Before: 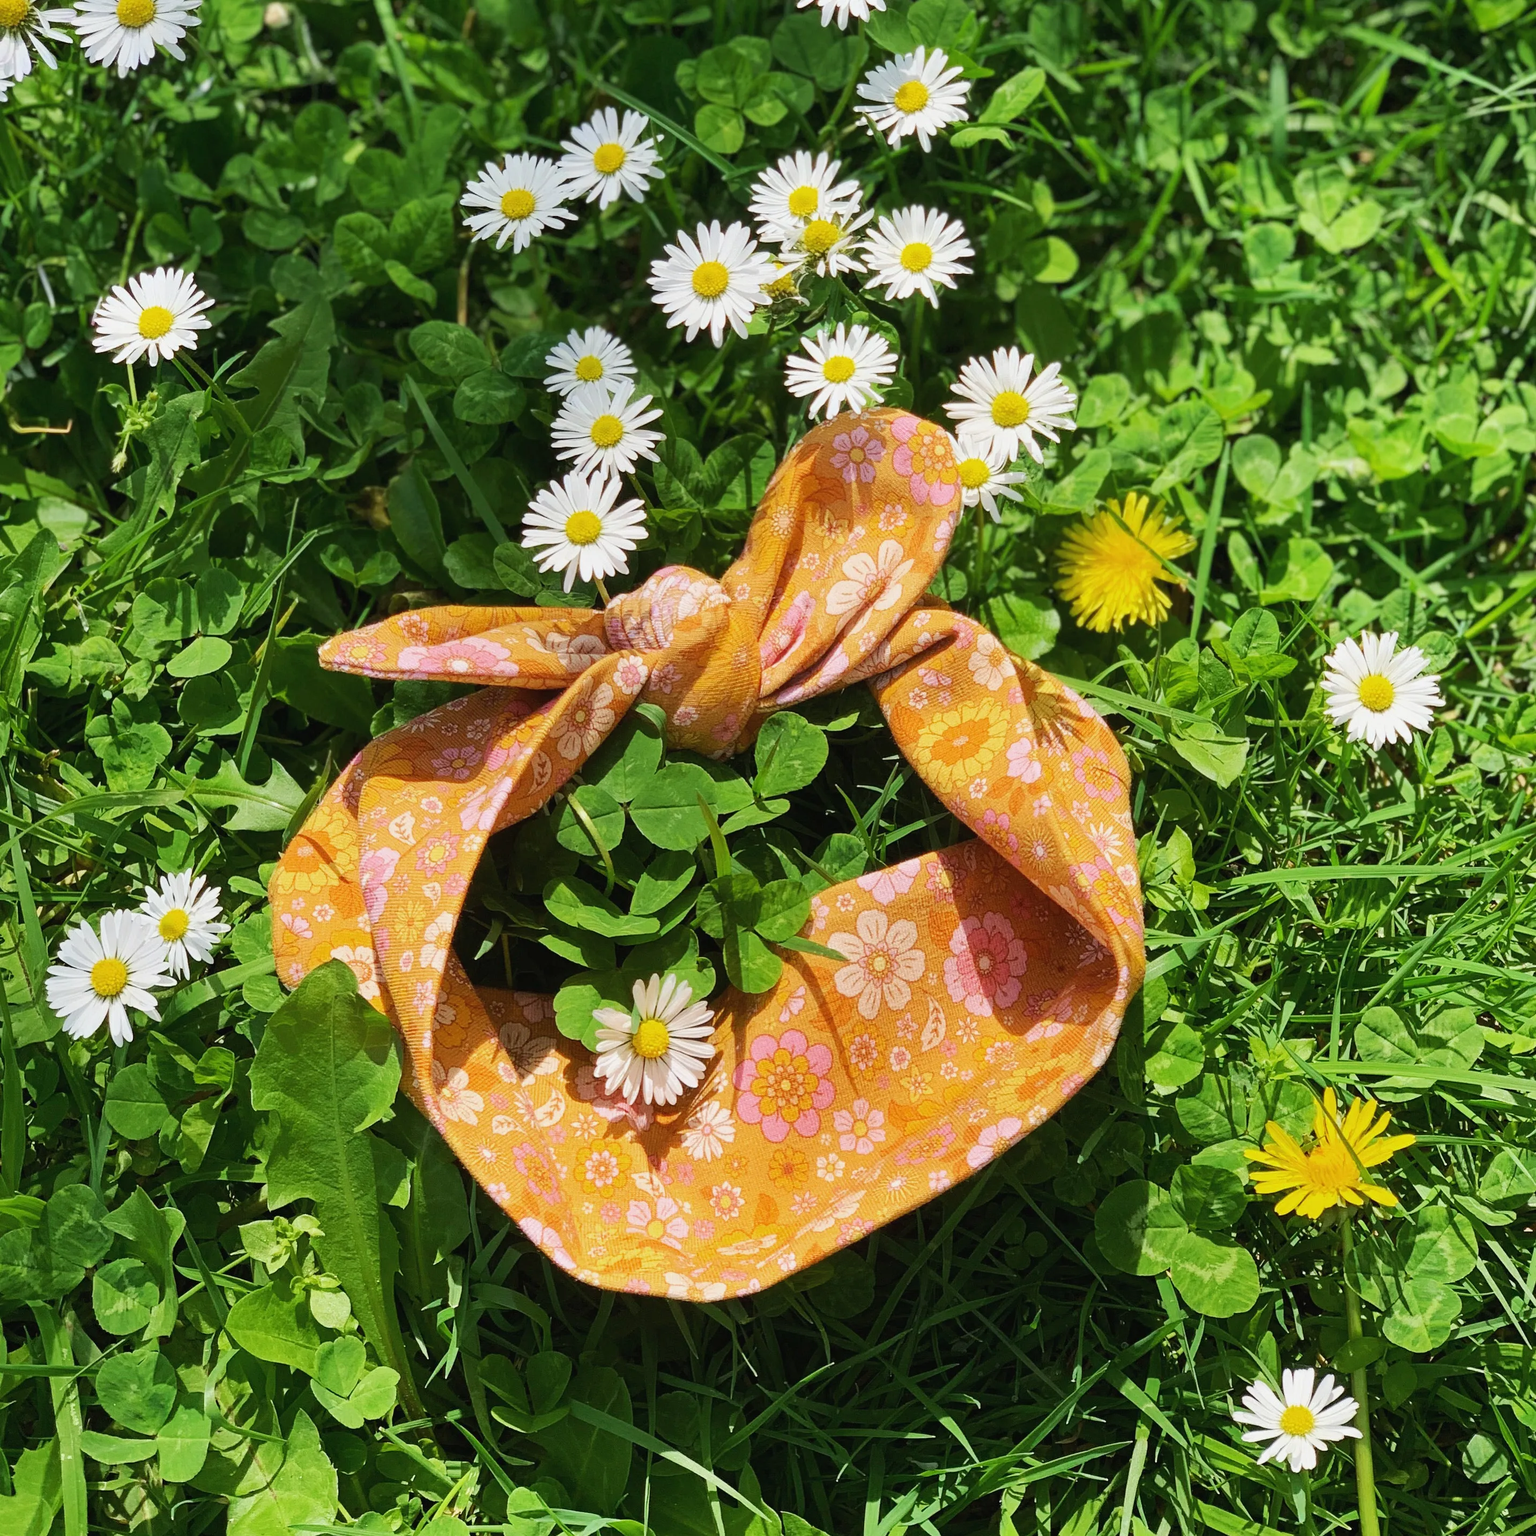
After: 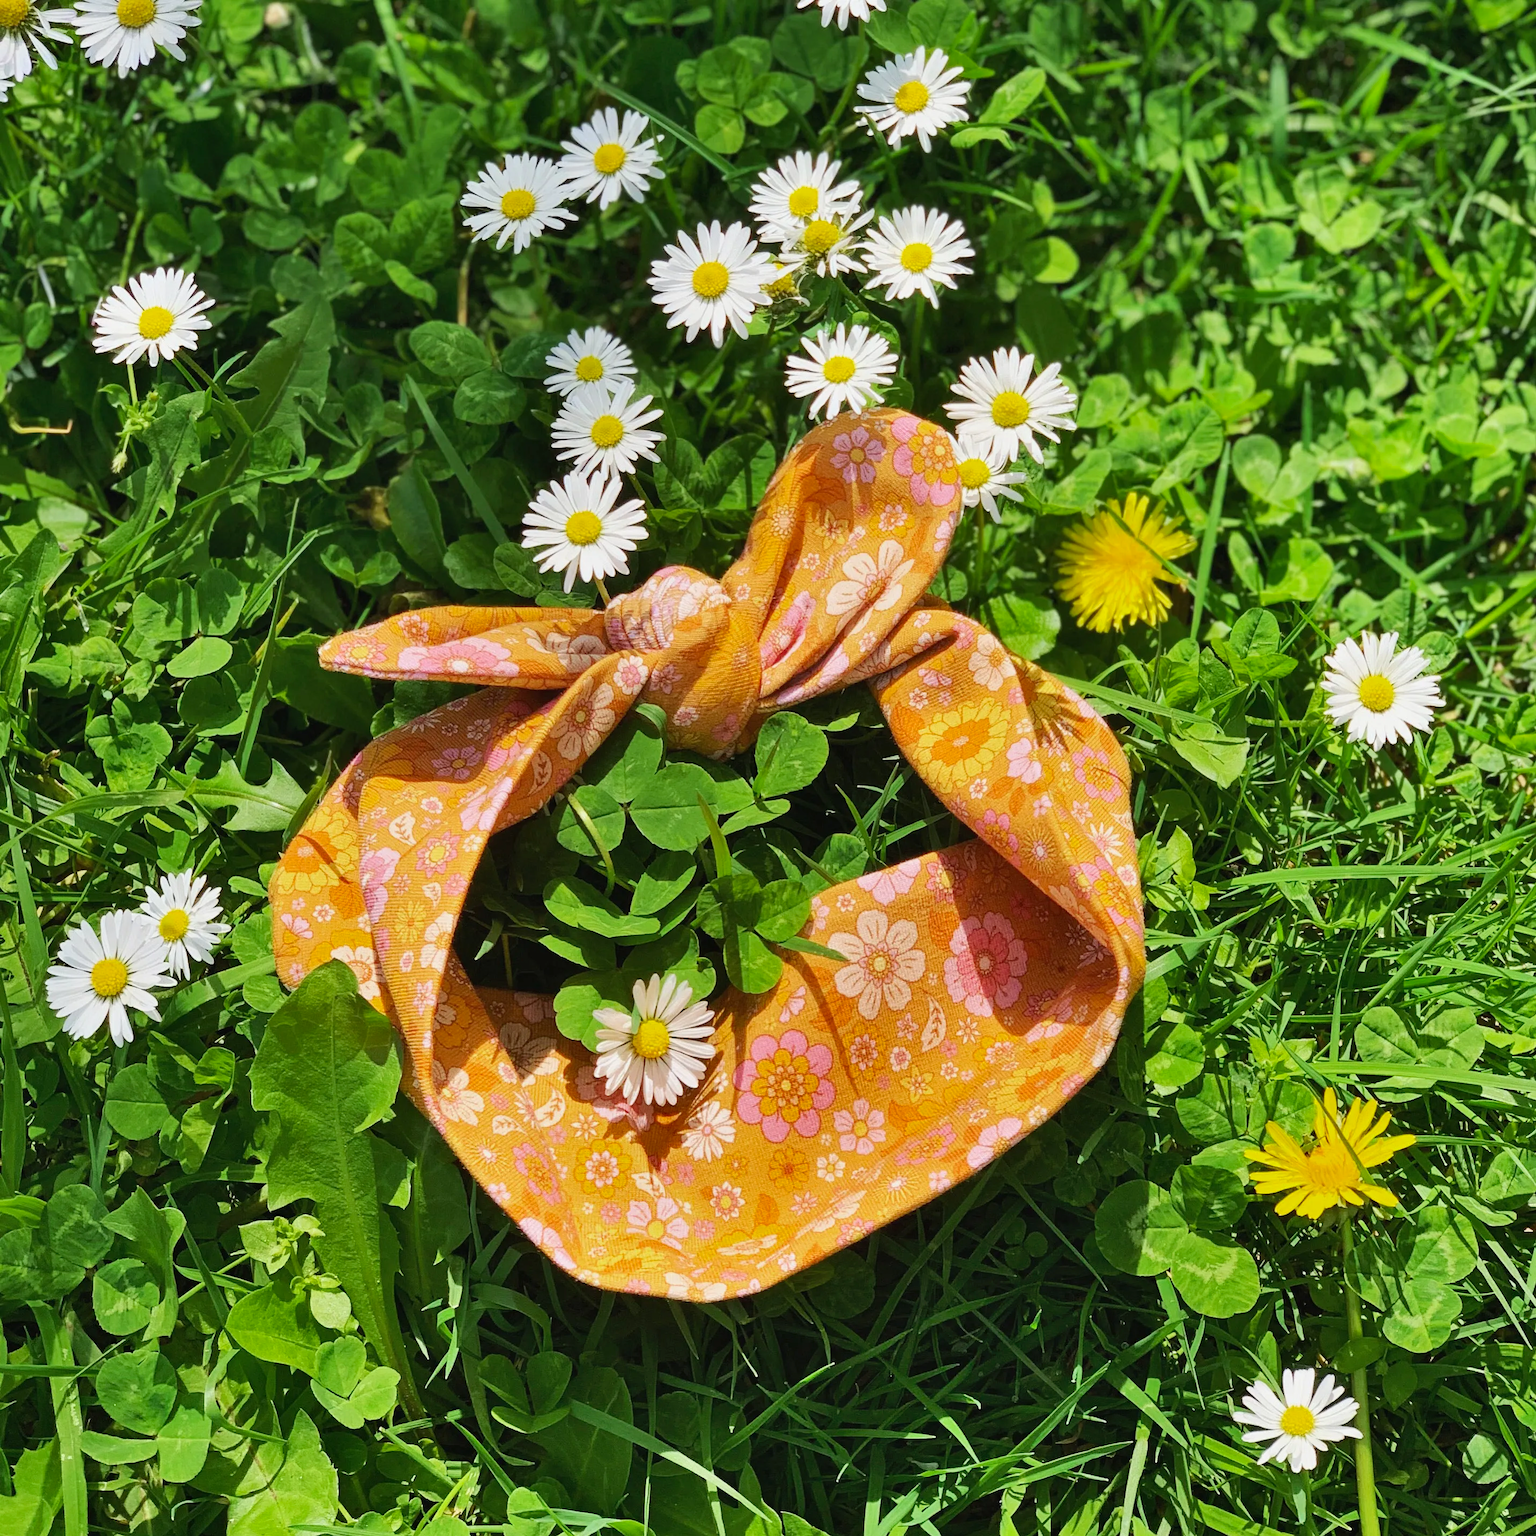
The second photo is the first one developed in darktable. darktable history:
color correction: highlights b* 0.046, saturation 1.08
shadows and highlights: highlights color adjustment 40.07%, low approximation 0.01, soften with gaussian
